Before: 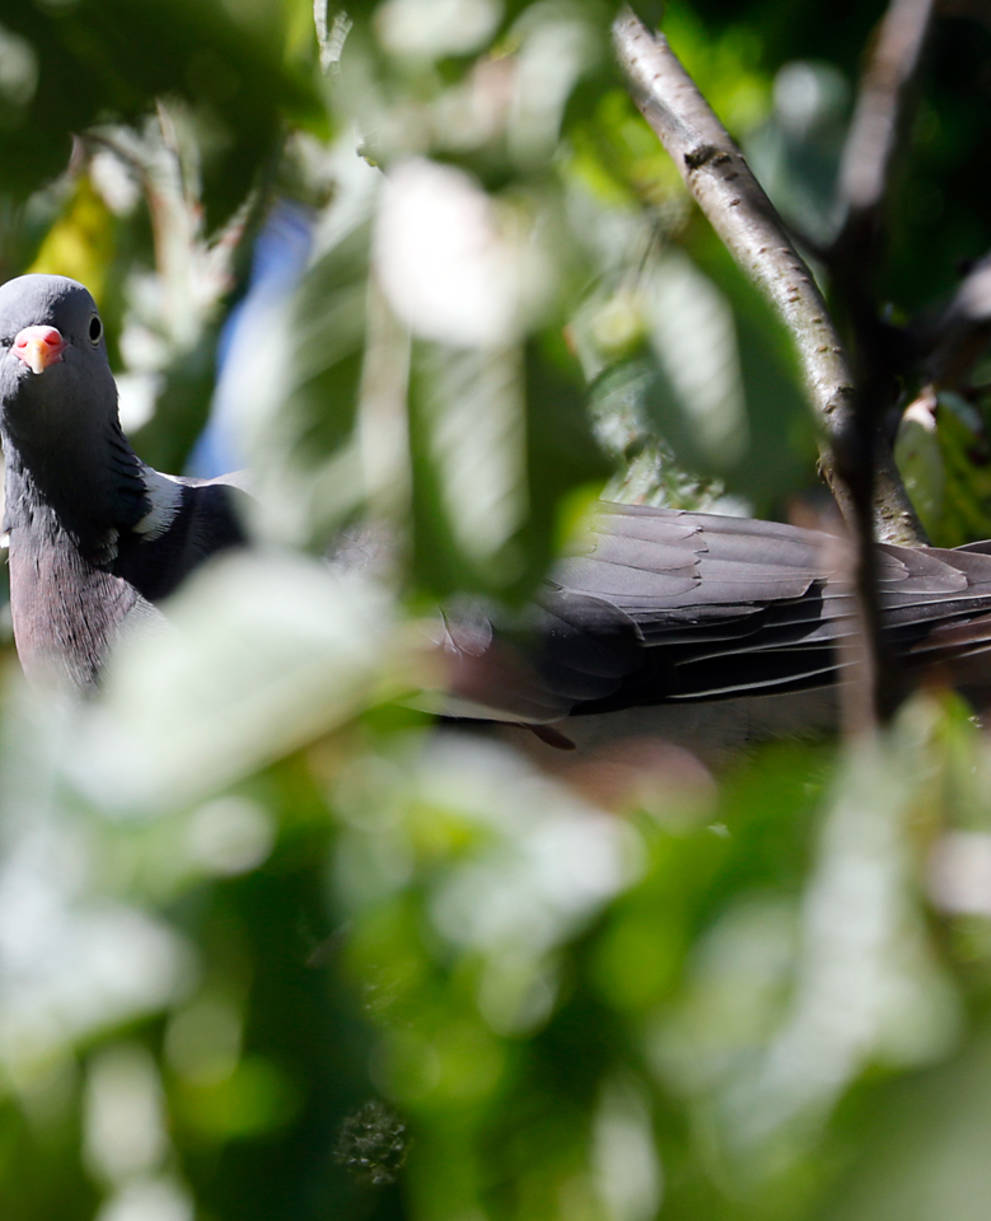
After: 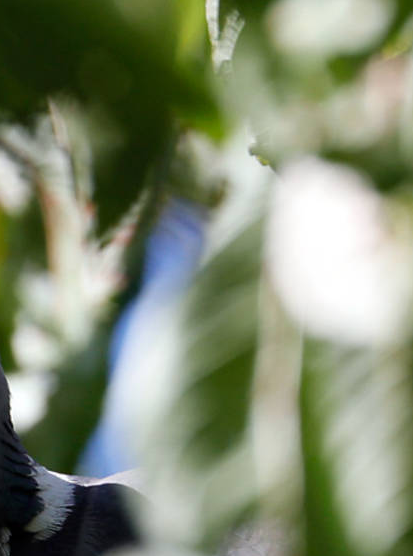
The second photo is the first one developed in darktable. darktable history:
crop and rotate: left 10.904%, top 0.118%, right 47.392%, bottom 54.33%
